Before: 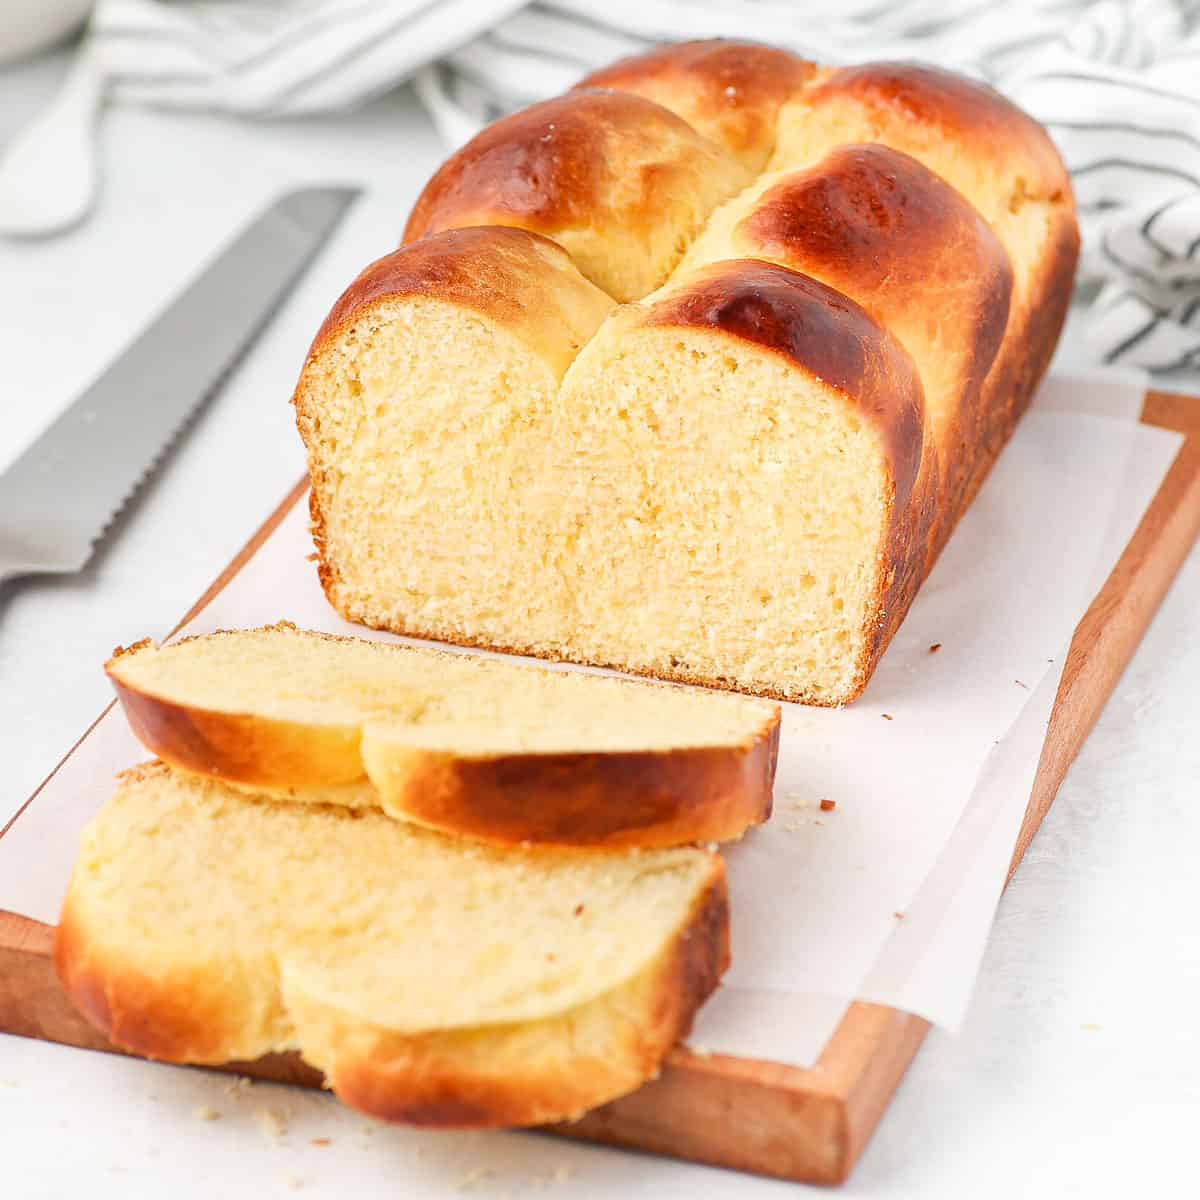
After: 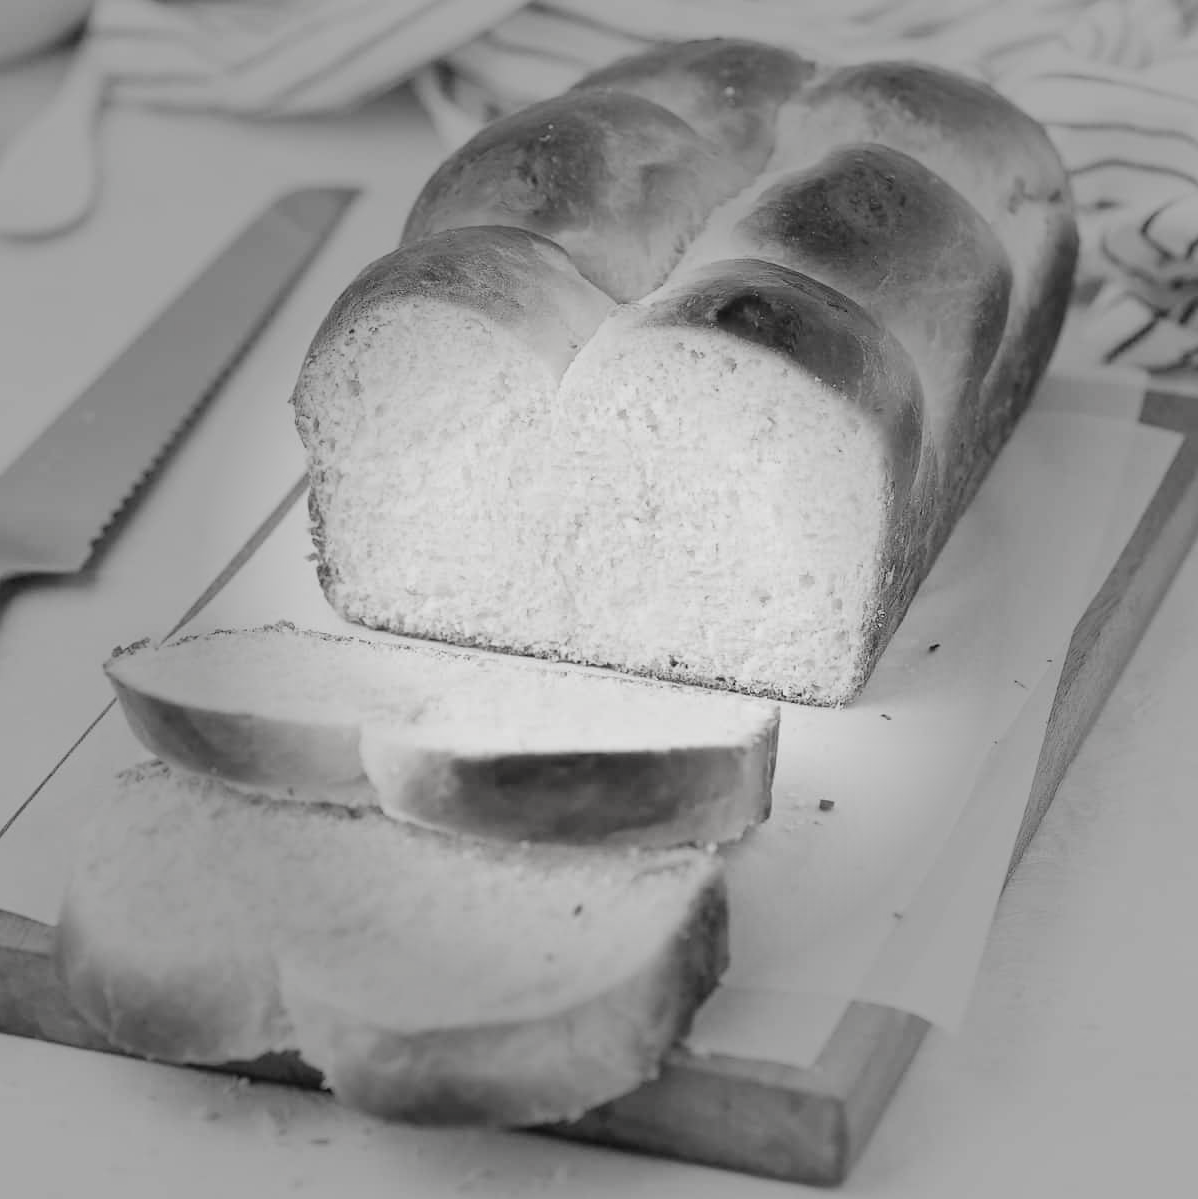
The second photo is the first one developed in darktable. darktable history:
crop and rotate: left 0.095%, bottom 0.003%
haze removal: compatibility mode true, adaptive false
contrast brightness saturation: saturation -0.985
vignetting: fall-off start 31.73%, fall-off radius 35.59%
filmic rgb: middle gray luminance 9.44%, black relative exposure -10.61 EV, white relative exposure 3.44 EV, target black luminance 0%, hardness 5.94, latitude 59.63%, contrast 1.091, highlights saturation mix 5.73%, shadows ↔ highlights balance 28.99%
